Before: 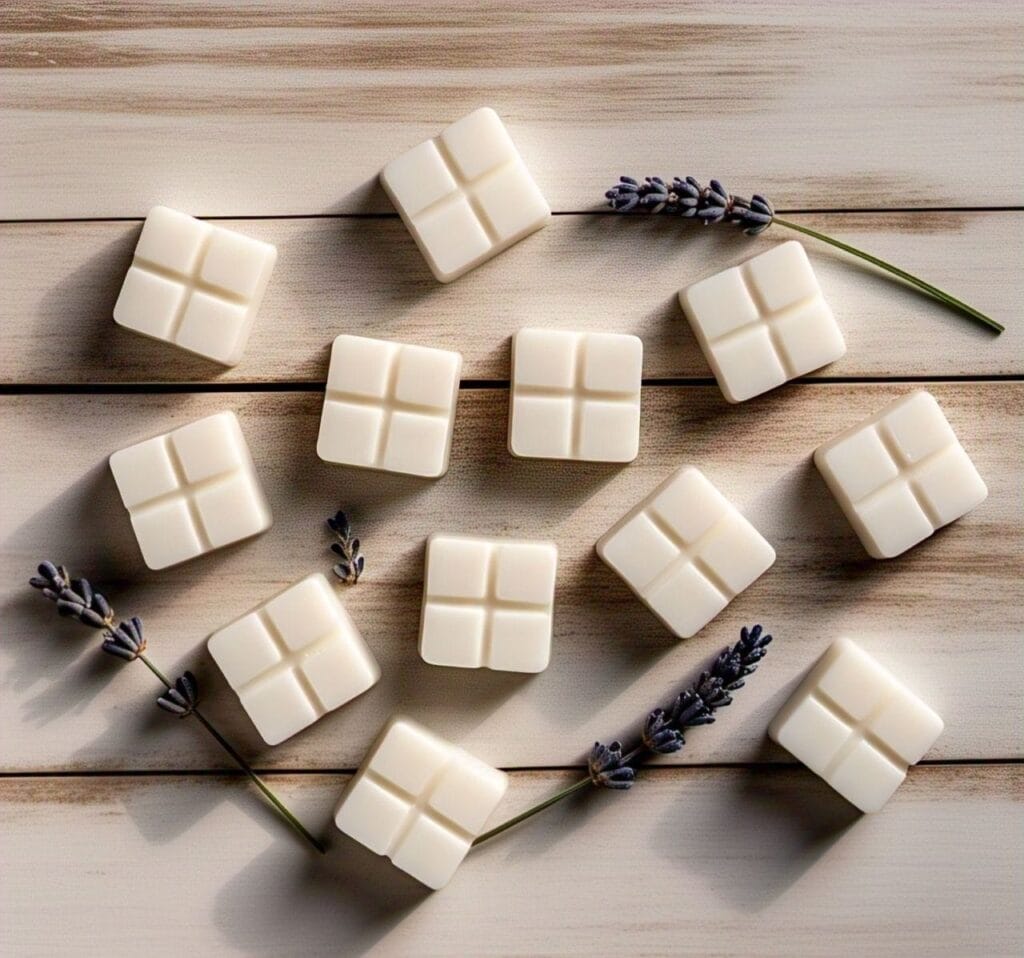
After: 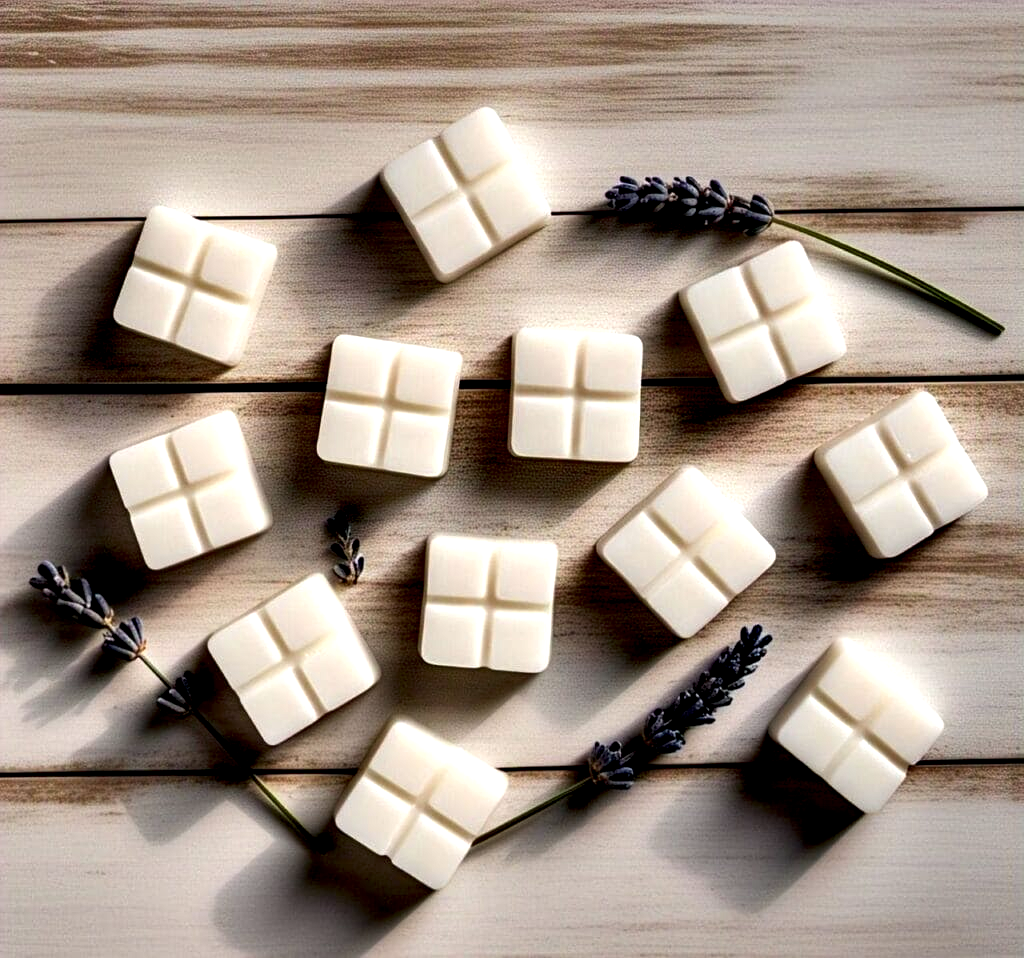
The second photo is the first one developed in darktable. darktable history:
contrast equalizer: octaves 7, y [[0.6 ×6], [0.55 ×6], [0 ×6], [0 ×6], [0 ×6]]
shadows and highlights: shadows 40.12, highlights -52.45, low approximation 0.01, soften with gaussian
